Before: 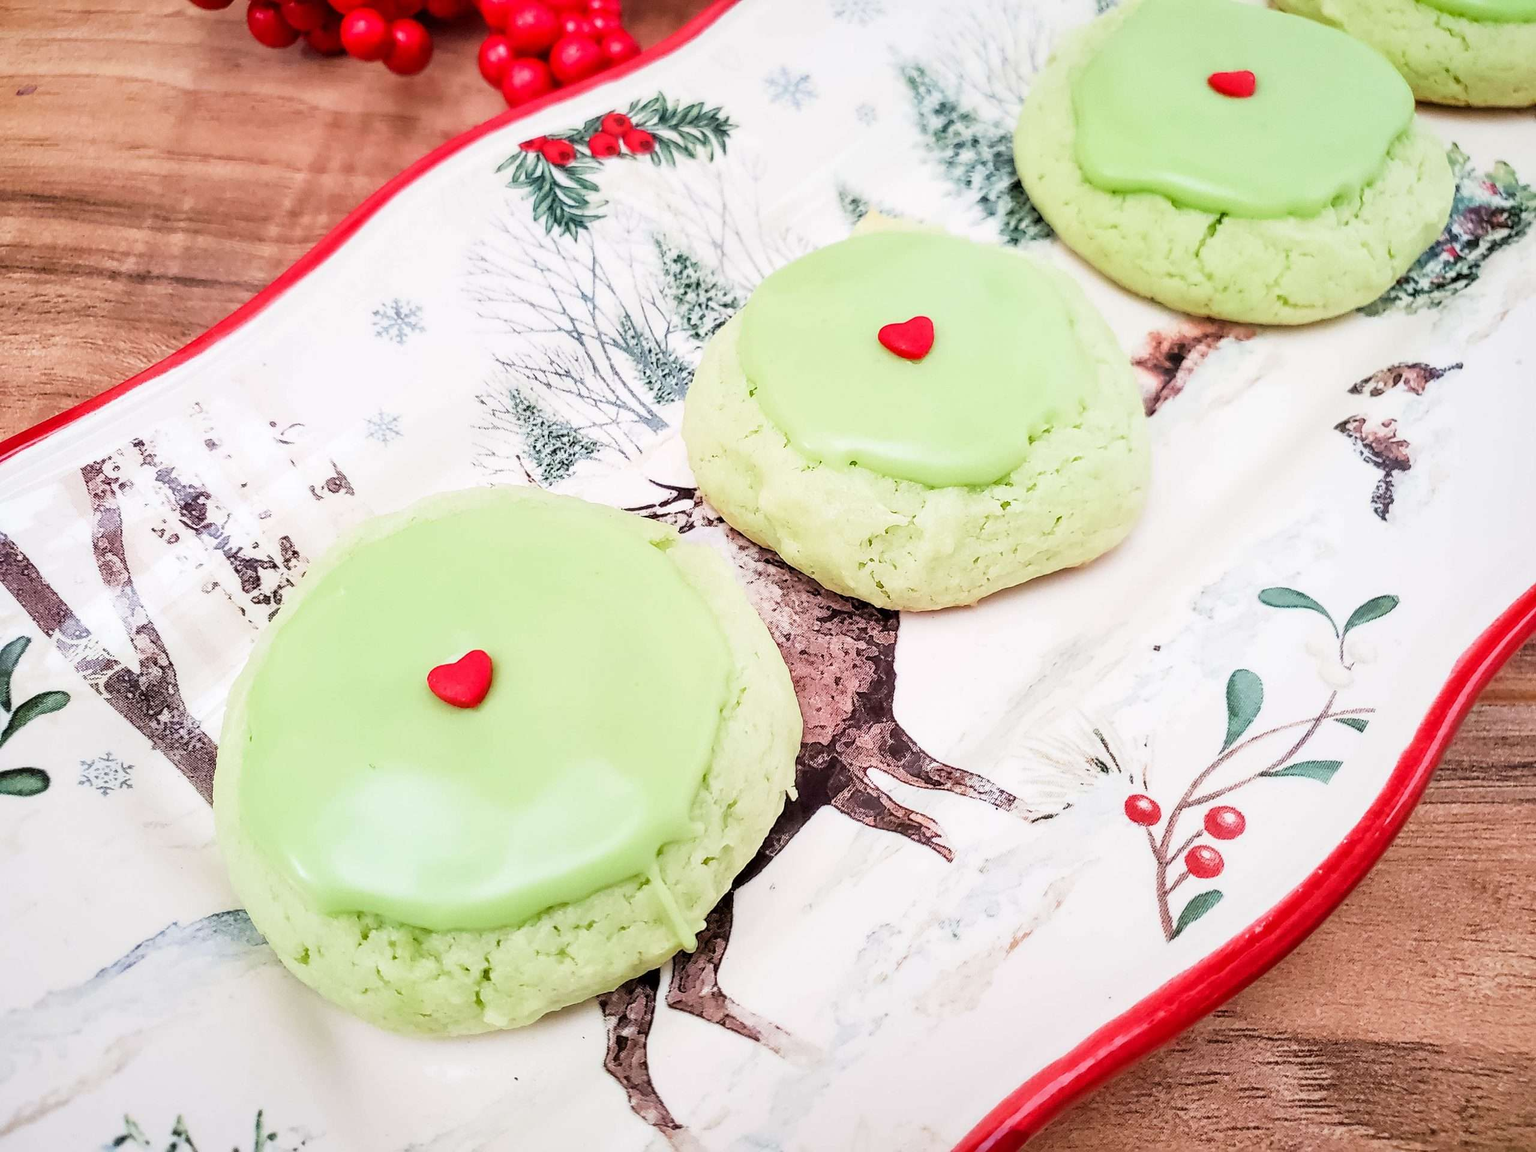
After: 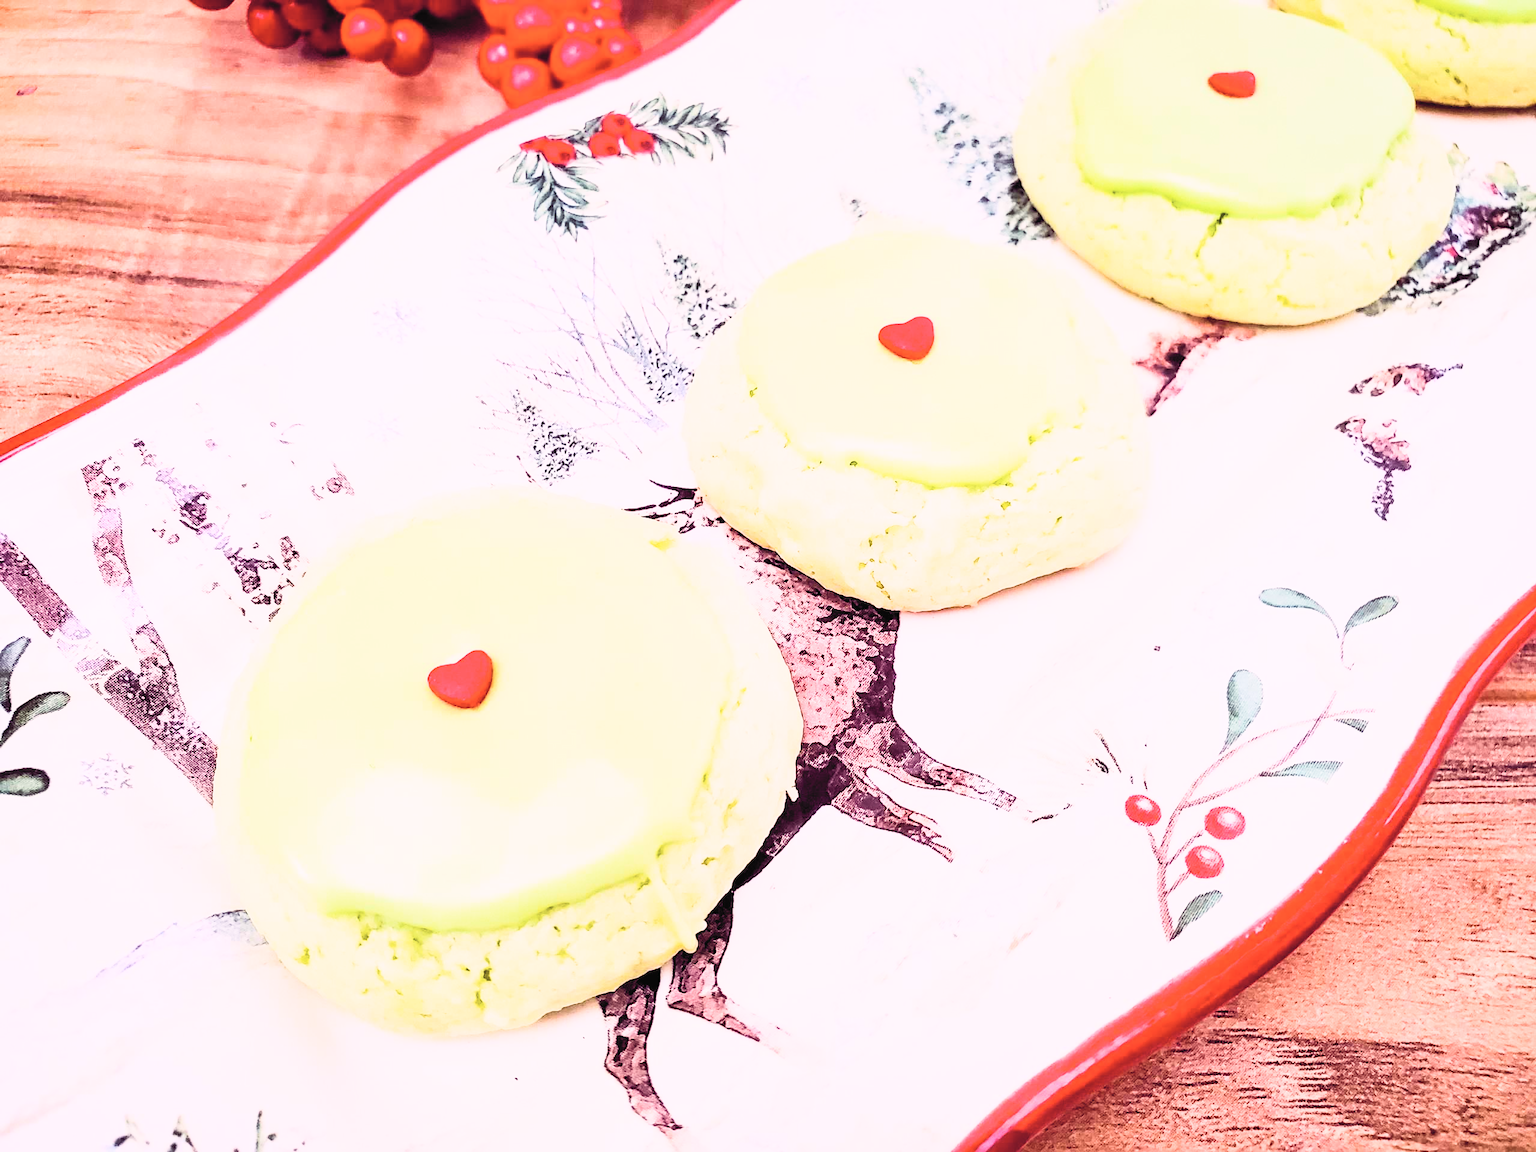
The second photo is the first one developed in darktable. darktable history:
sigmoid: on, module defaults
white balance: red 1.05, blue 1.072
contrast brightness saturation: contrast 0.43, brightness 0.56, saturation -0.19
color balance rgb: shadows lift › chroma 6.43%, shadows lift › hue 305.74°, highlights gain › chroma 2.43%, highlights gain › hue 35.74°, global offset › chroma 0.28%, global offset › hue 320.29°, linear chroma grading › global chroma 5.5%, perceptual saturation grading › global saturation 30%, contrast 5.15%
